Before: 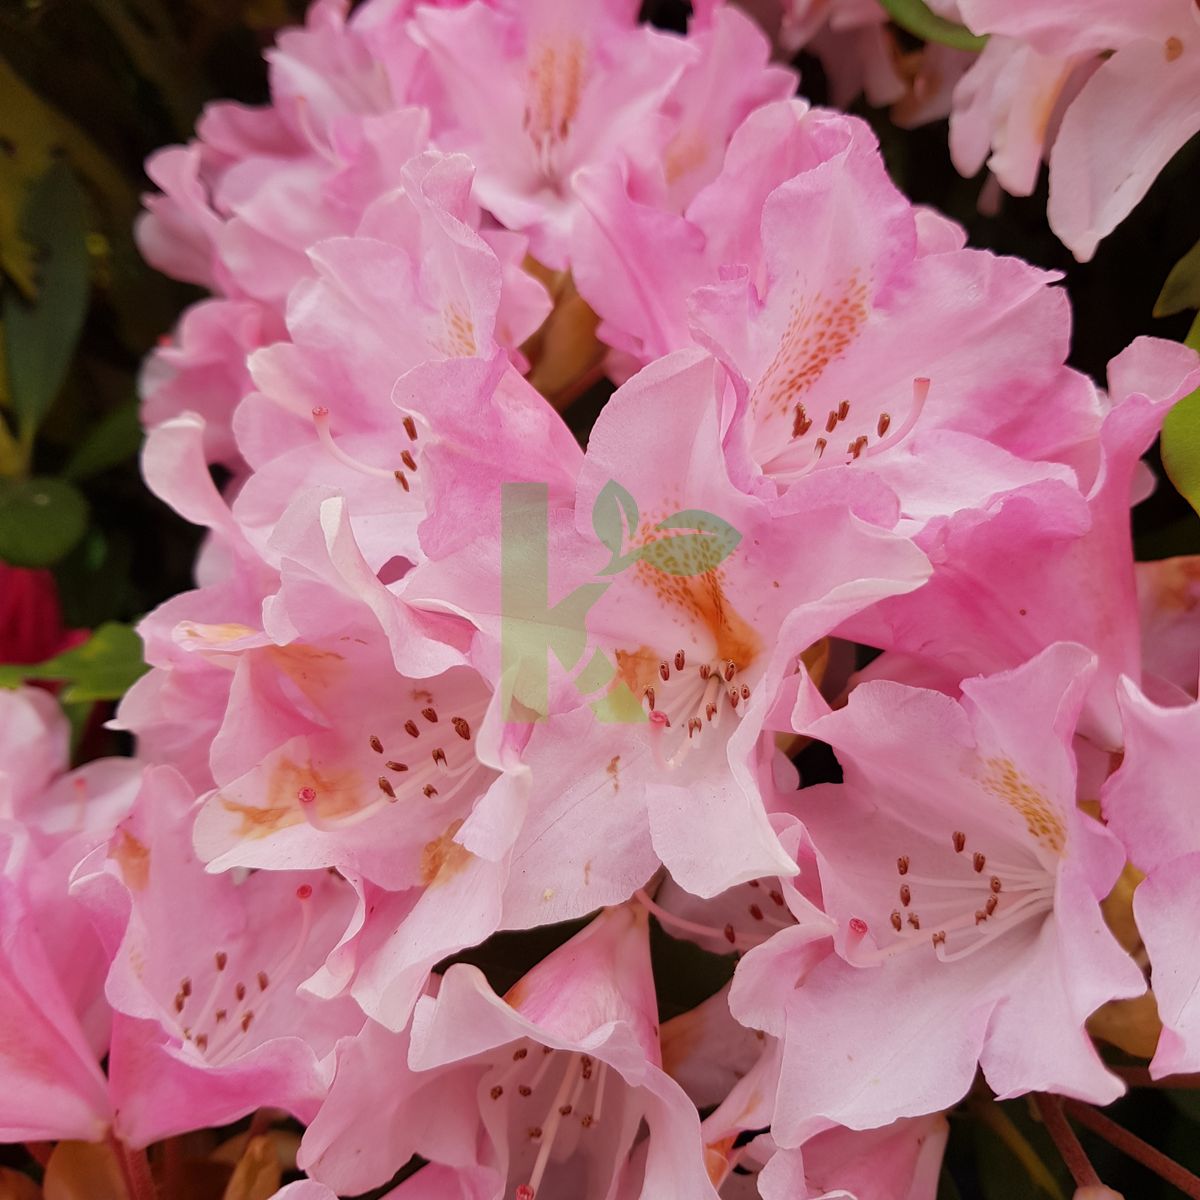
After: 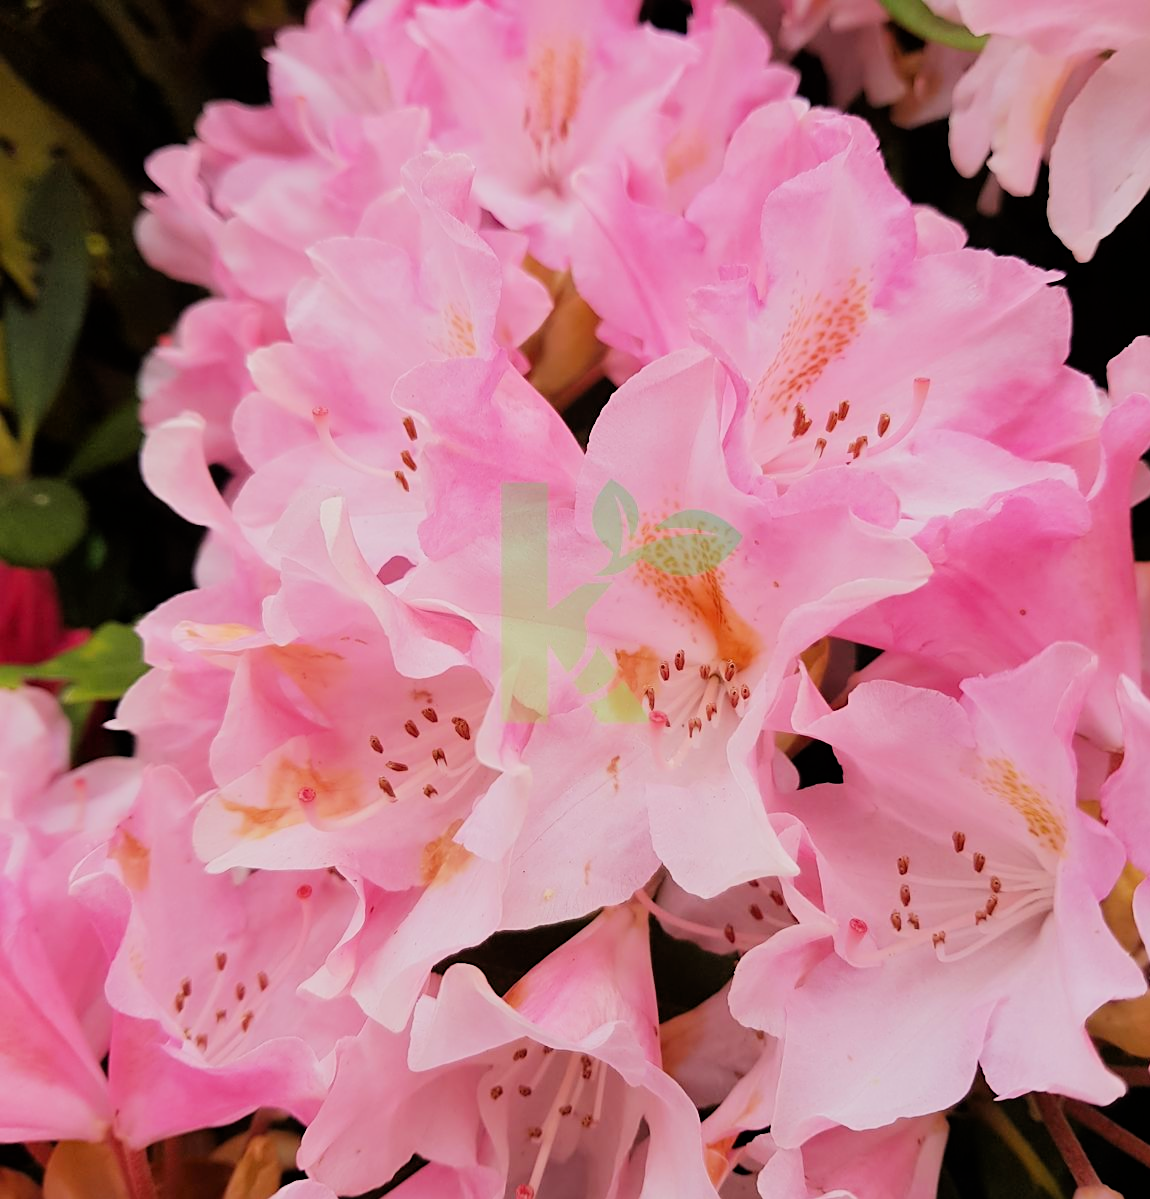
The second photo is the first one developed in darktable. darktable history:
sharpen: on, module defaults
crop: right 4.126%, bottom 0.031%
contrast equalizer: y [[0.5 ×4, 0.467, 0.376], [0.5 ×6], [0.5 ×6], [0 ×6], [0 ×6]]
exposure: black level correction 0, exposure 0.7 EV, compensate exposure bias true, compensate highlight preservation false
filmic rgb: black relative exposure -7.15 EV, white relative exposure 5.36 EV, hardness 3.02, color science v6 (2022)
